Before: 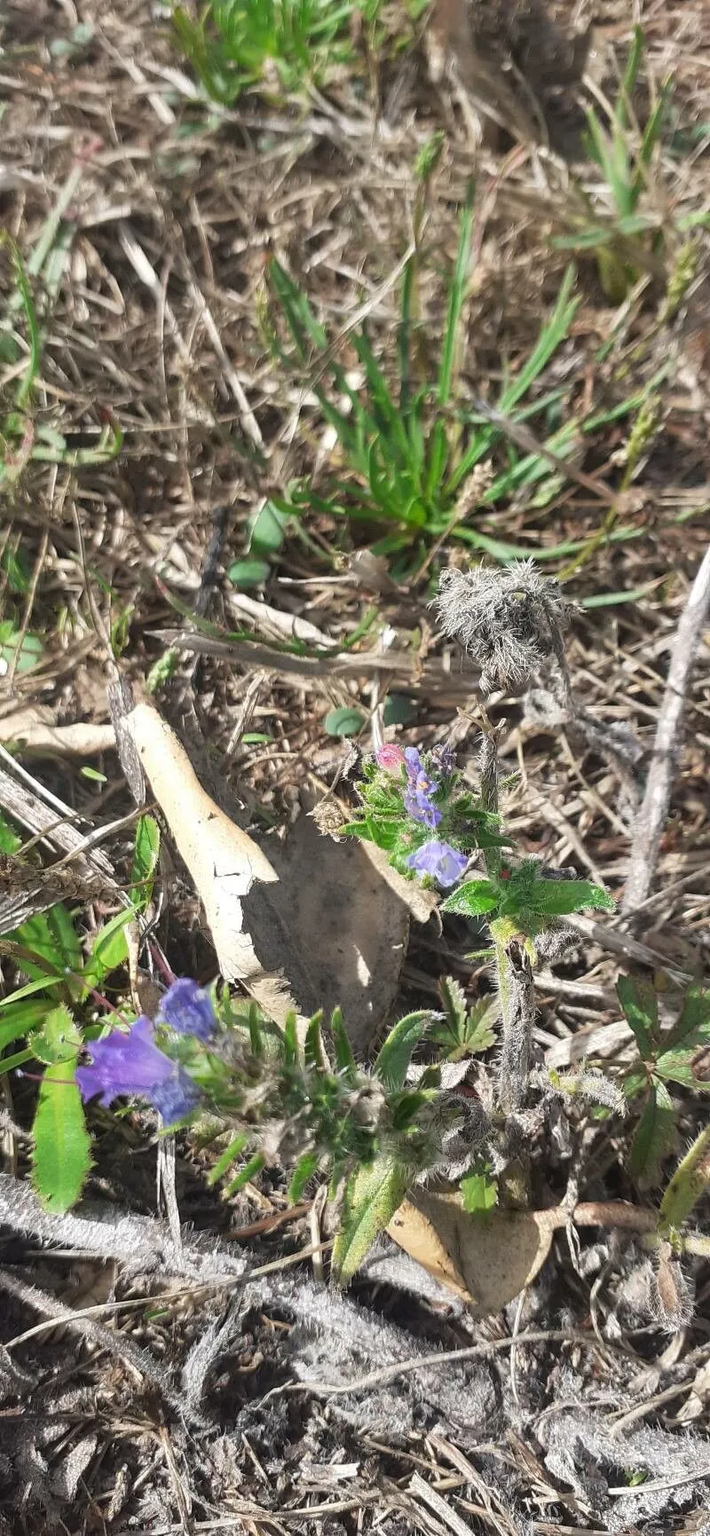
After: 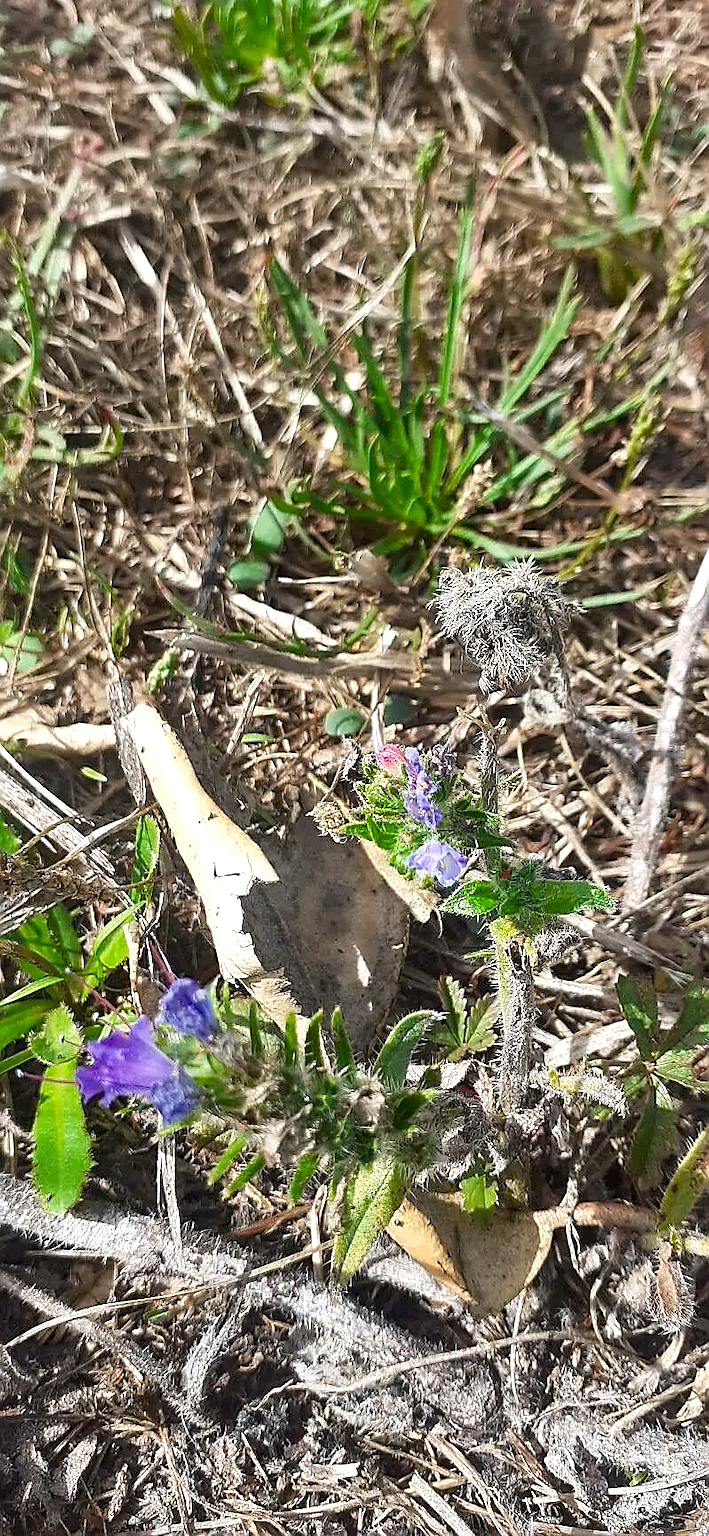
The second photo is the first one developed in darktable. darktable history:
sharpen: radius 1.4, amount 1.25, threshold 0.7
local contrast: mode bilateral grid, contrast 20, coarseness 50, detail 132%, midtone range 0.2
color balance rgb: linear chroma grading › shadows 16%, perceptual saturation grading › global saturation 8%, perceptual saturation grading › shadows 4%, perceptual brilliance grading › global brilliance 2%, perceptual brilliance grading › highlights 8%, perceptual brilliance grading › shadows -4%, global vibrance 16%, saturation formula JzAzBz (2021)
